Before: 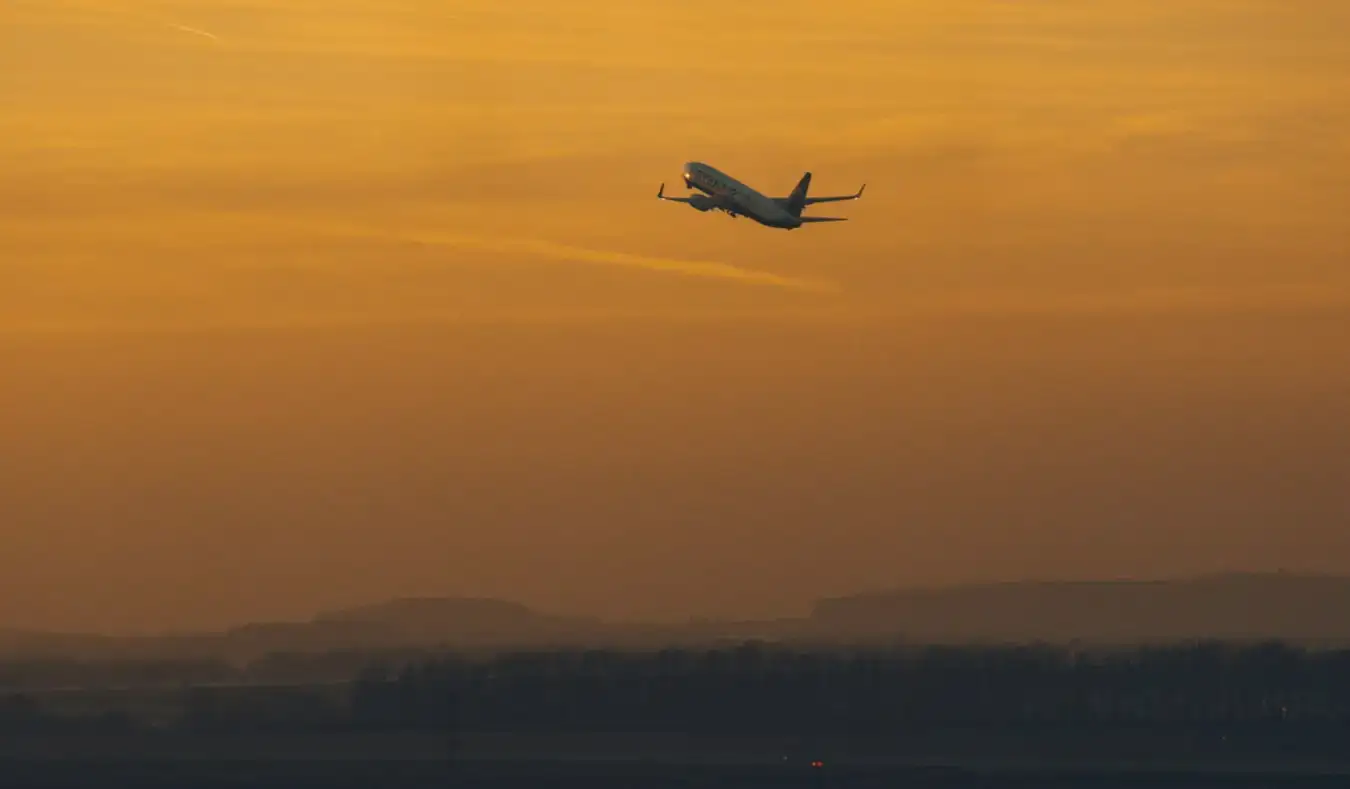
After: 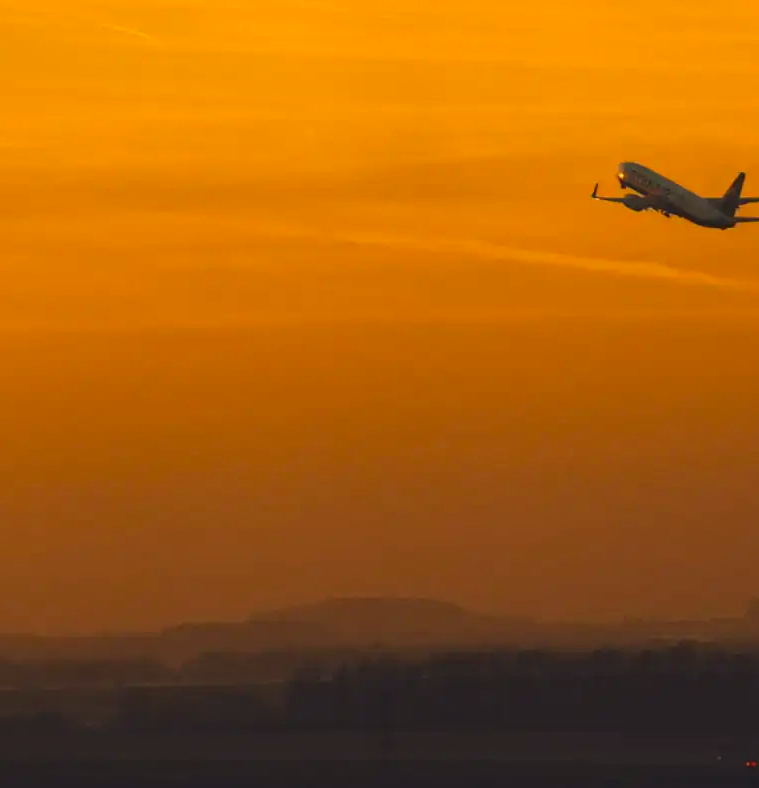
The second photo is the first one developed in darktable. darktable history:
base curve: curves: ch0 [(0, 0) (0.297, 0.298) (1, 1)], preserve colors none
crop: left 4.891%, right 38.858%
contrast brightness saturation: contrast 0.088, saturation 0.281
color balance rgb: power › chroma 1.044%, power › hue 28.5°, highlights gain › chroma 7.981%, highlights gain › hue 82.13°, perceptual saturation grading › global saturation -0.973%, perceptual brilliance grading › highlights 2.962%
